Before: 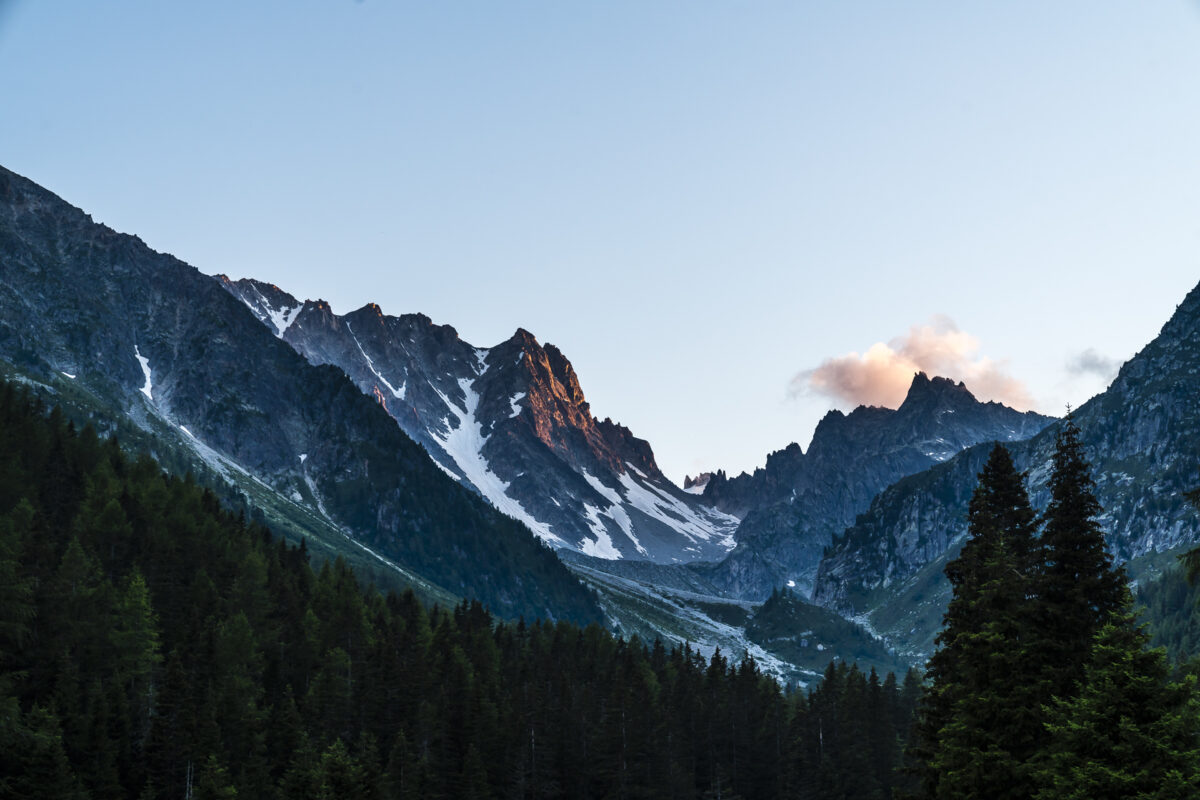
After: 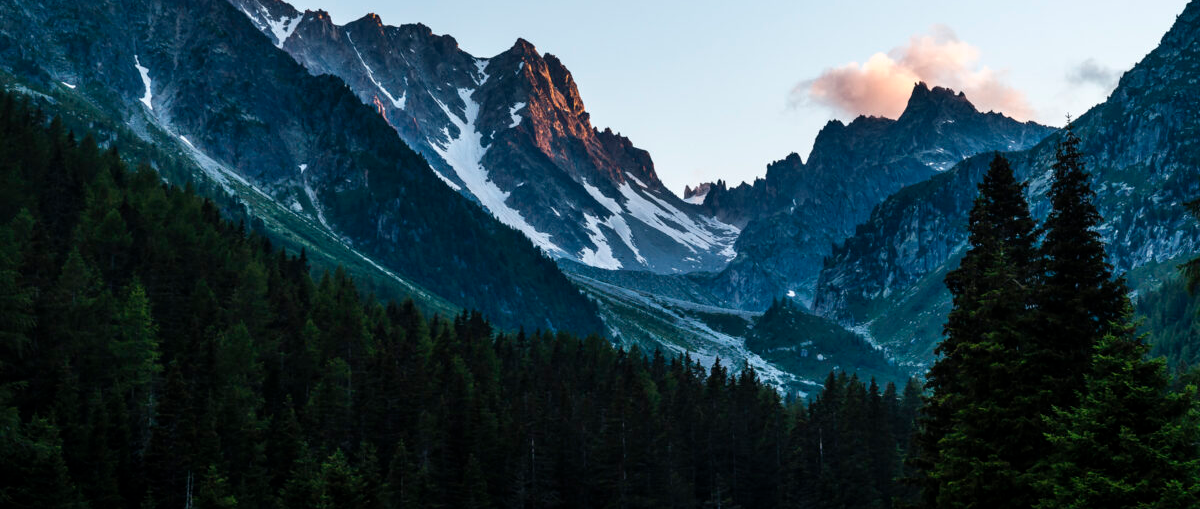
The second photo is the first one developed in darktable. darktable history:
crop and rotate: top 36.354%
